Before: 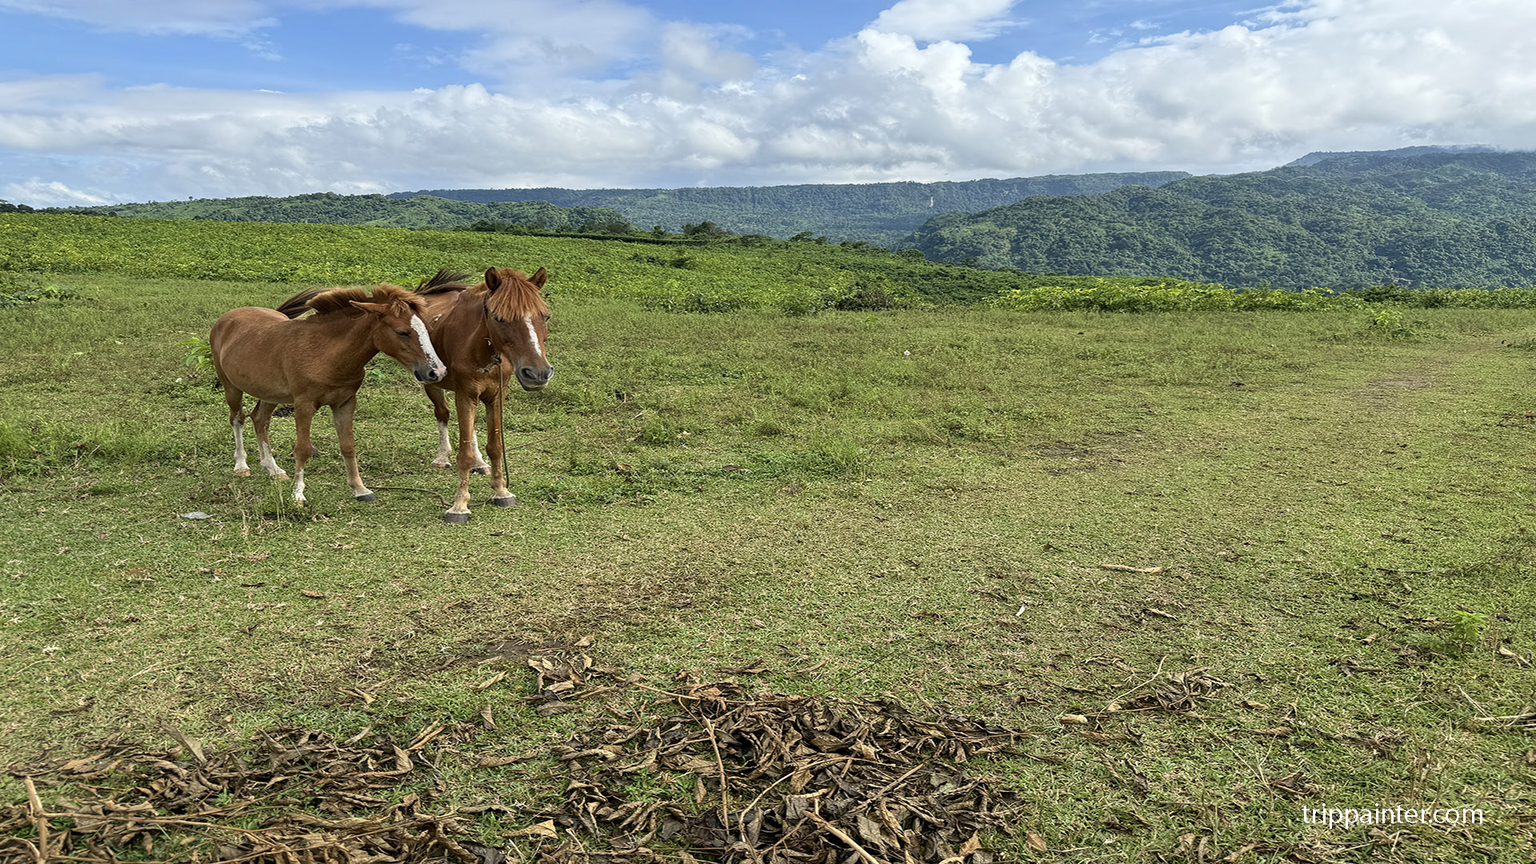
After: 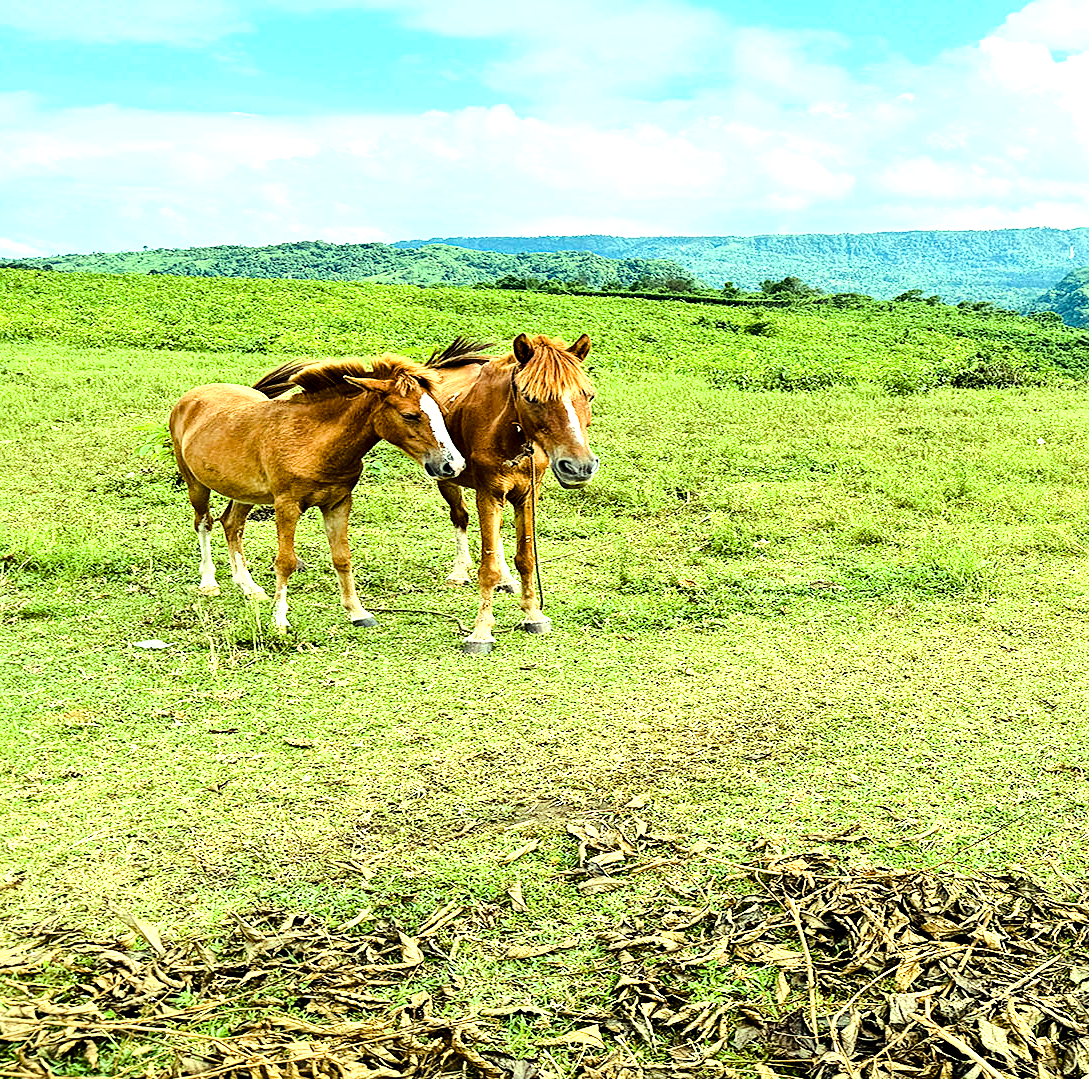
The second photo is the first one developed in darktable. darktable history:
color balance rgb: highlights gain › luminance 15.084%, highlights gain › chroma 6.885%, highlights gain › hue 123.03°, global offset › luminance -0.508%, perceptual saturation grading › global saturation 20%, perceptual saturation grading › highlights -25.672%, perceptual saturation grading › shadows 49.315%, global vibrance 9.796%
local contrast: mode bilateral grid, contrast 20, coarseness 50, detail 143%, midtone range 0.2
base curve: curves: ch0 [(0, 0) (0.036, 0.025) (0.121, 0.166) (0.206, 0.329) (0.605, 0.79) (1, 1)]
crop: left 4.845%, right 38.417%
tone equalizer: -8 EV -0.38 EV, -7 EV -0.397 EV, -6 EV -0.351 EV, -5 EV -0.239 EV, -3 EV 0.248 EV, -2 EV 0.312 EV, -1 EV 0.412 EV, +0 EV 0.395 EV, edges refinement/feathering 500, mask exposure compensation -1.57 EV, preserve details no
exposure: black level correction 0, exposure 1.122 EV, compensate highlight preservation false
sharpen: radius 1.289, amount 0.293, threshold 0.139
